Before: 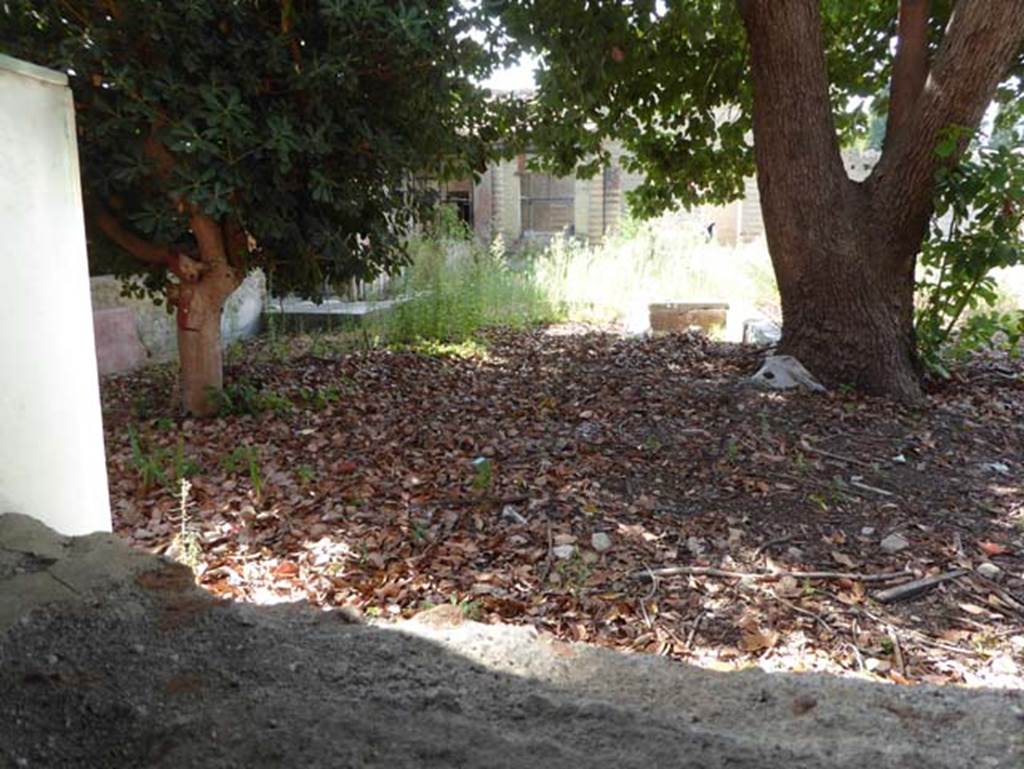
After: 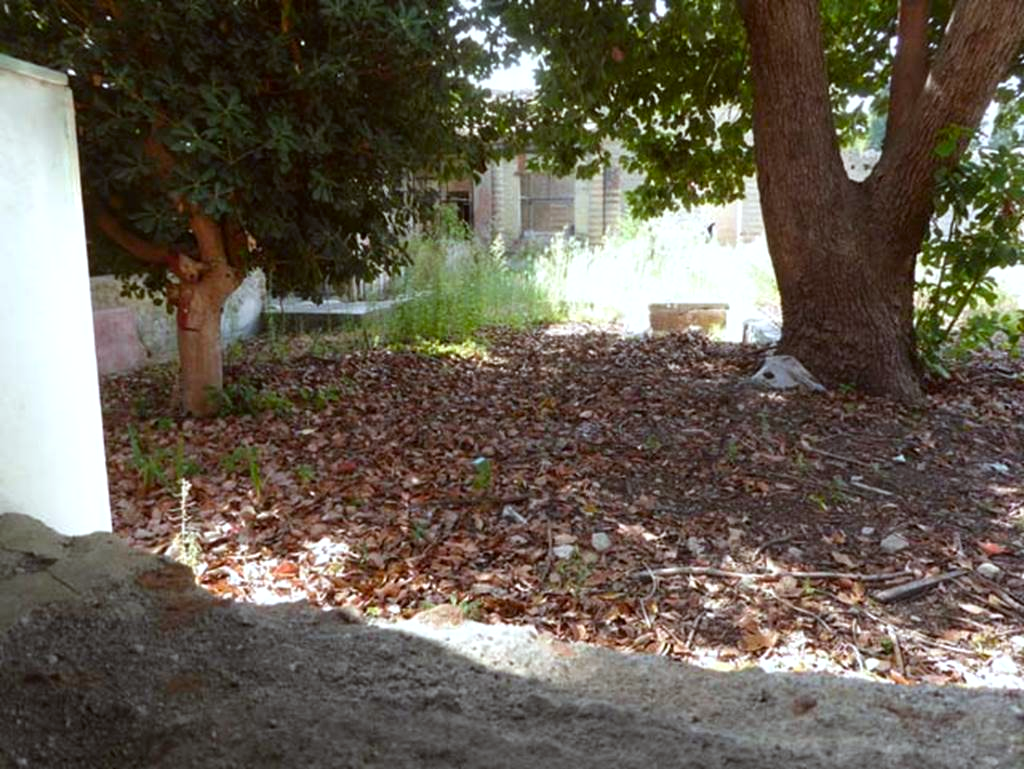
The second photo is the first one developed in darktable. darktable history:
color correction: highlights a* -3.28, highlights b* -6.24, shadows a* 3.1, shadows b* 5.19
color balance rgb: linear chroma grading › global chroma 3.45%, perceptual saturation grading › global saturation 11.24%, perceptual brilliance grading › global brilliance 3.04%, global vibrance 2.8%
